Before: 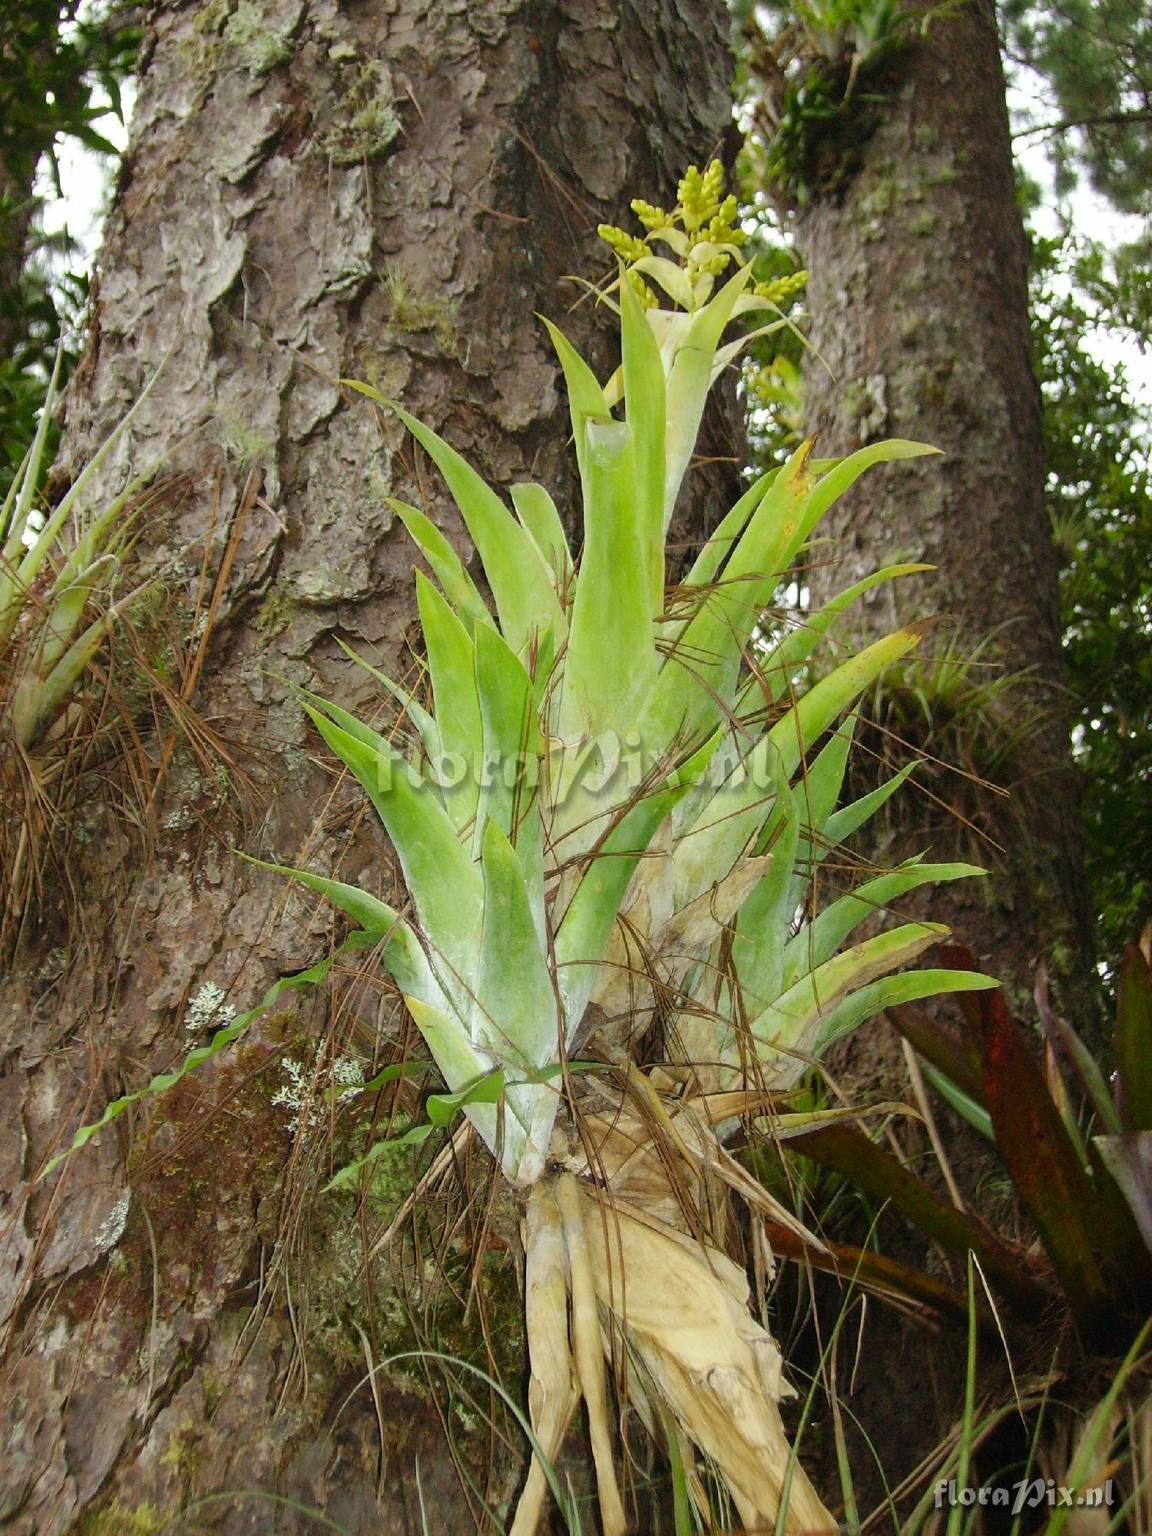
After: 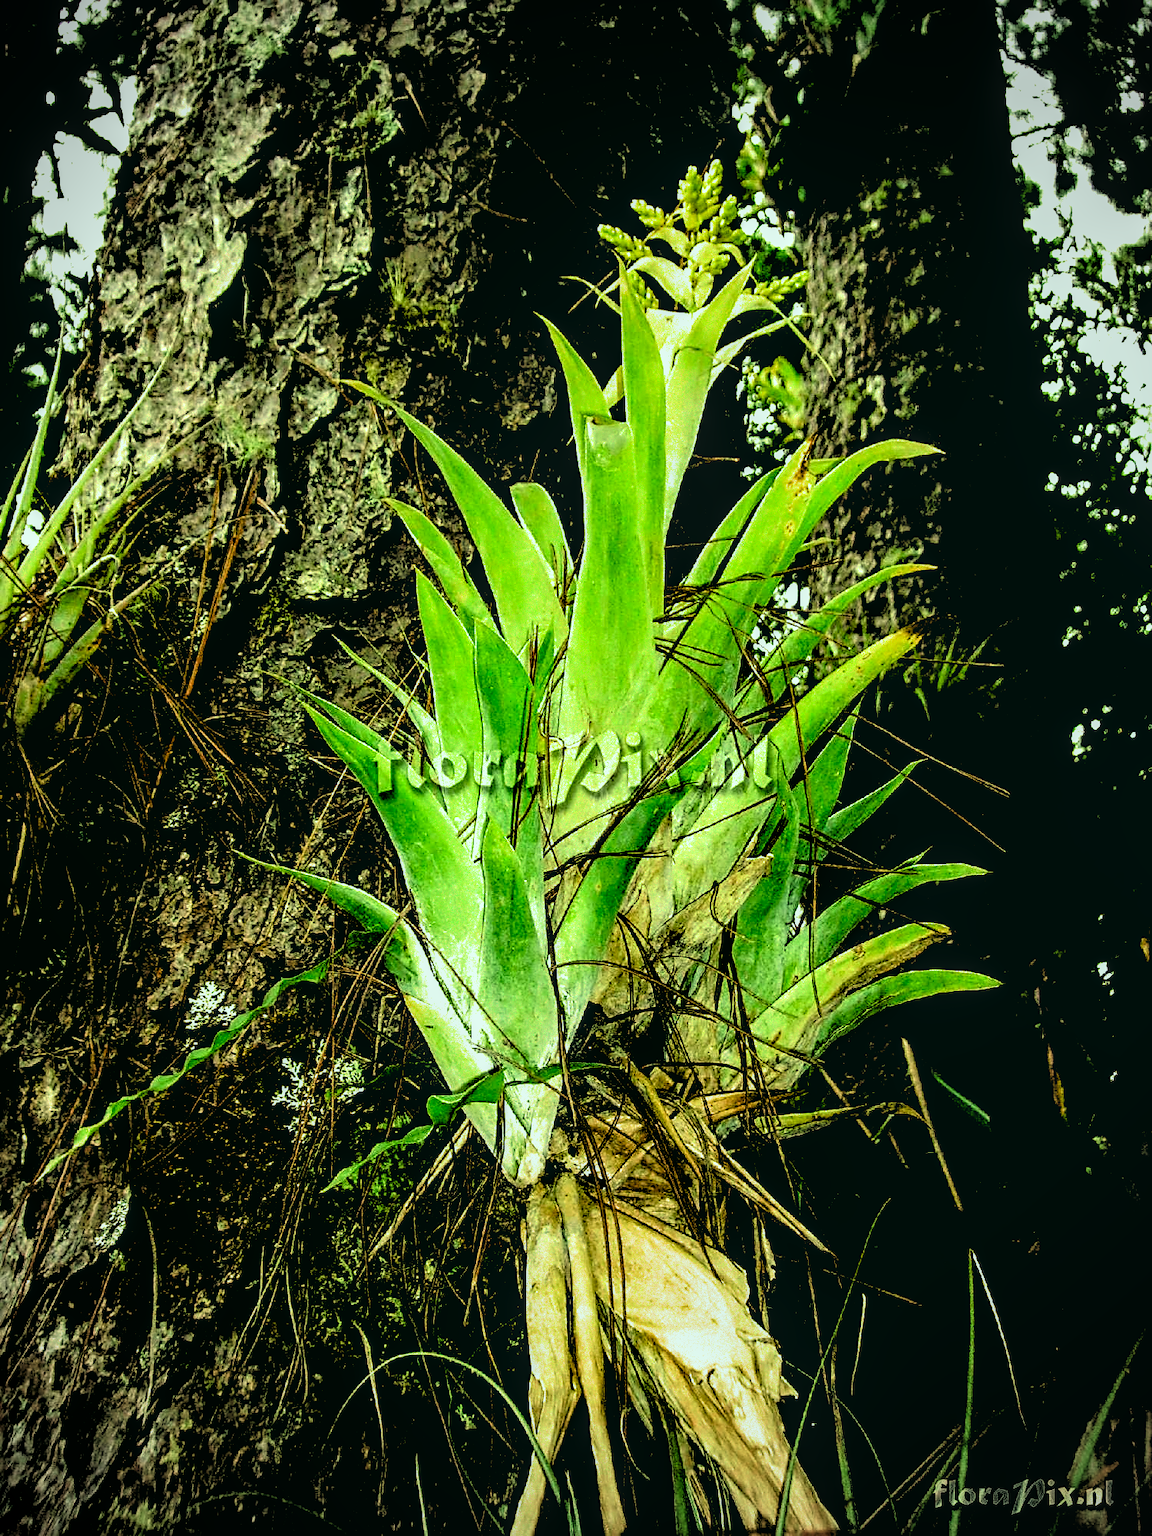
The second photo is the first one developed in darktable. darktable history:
exposure: black level correction -0.025, exposure -0.117 EV, compensate highlight preservation false
sharpen: radius 2.543, amount 0.636
filmic rgb: black relative exposure -1 EV, white relative exposure 2.05 EV, hardness 1.52, contrast 2.25, enable highlight reconstruction true
white balance: red 0.974, blue 1.044
vignetting: on, module defaults
color correction: highlights a* -7.33, highlights b* 1.26, shadows a* -3.55, saturation 1.4
color balance: mode lift, gamma, gain (sRGB), lift [1.014, 0.966, 0.918, 0.87], gamma [0.86, 0.734, 0.918, 0.976], gain [1.063, 1.13, 1.063, 0.86]
local contrast: on, module defaults
